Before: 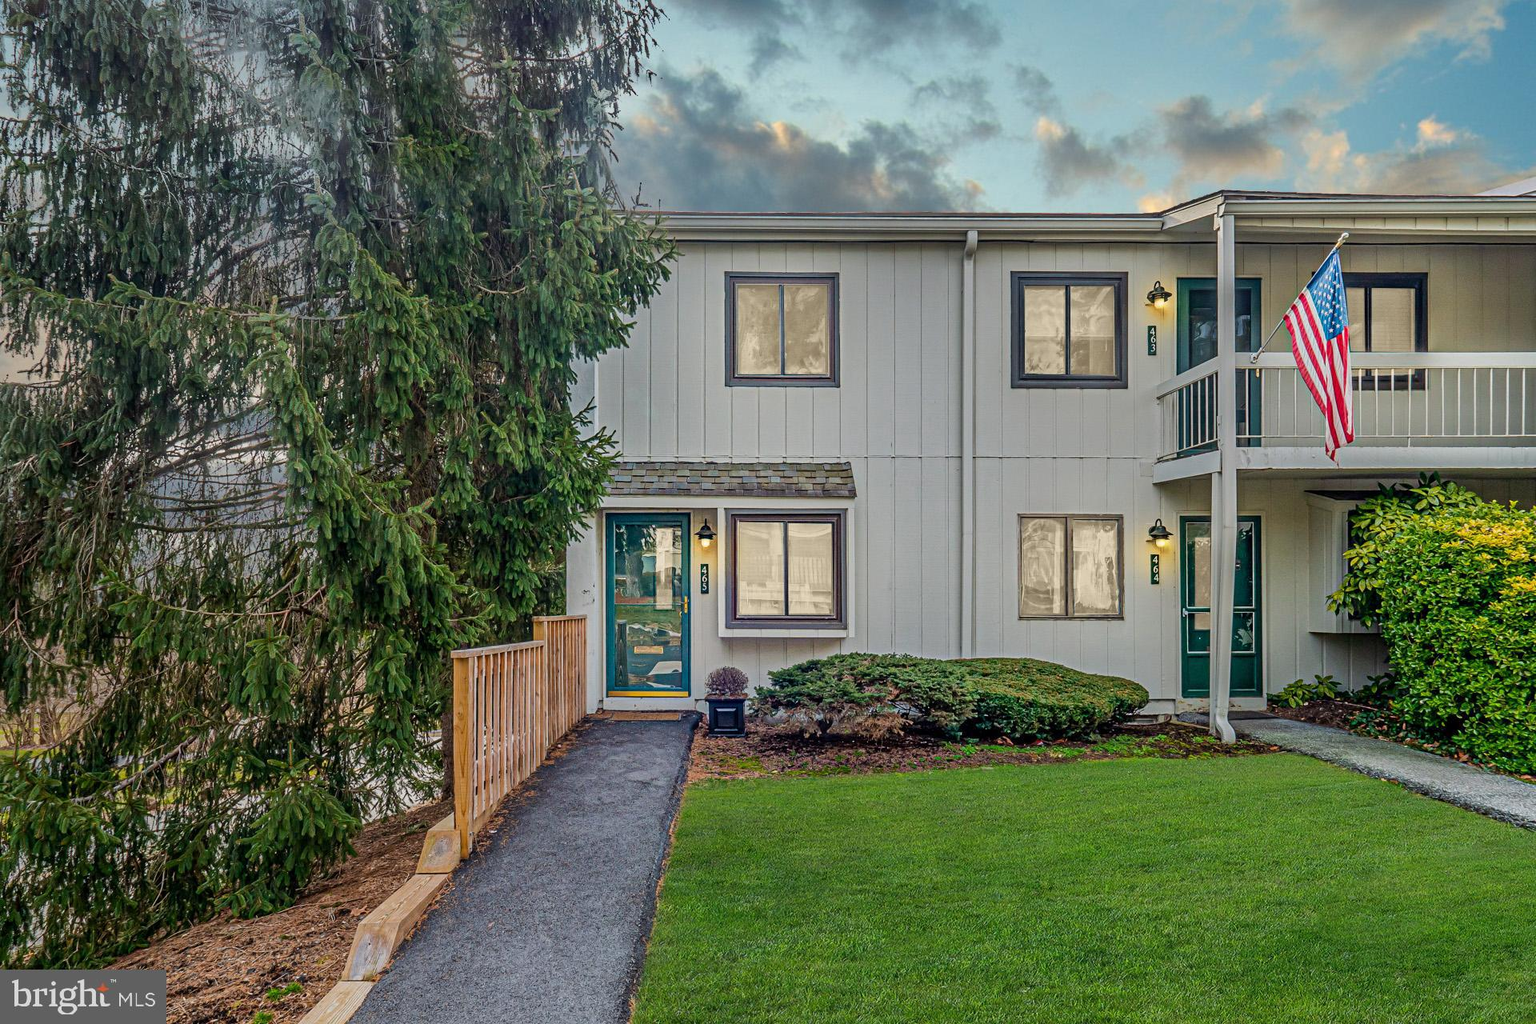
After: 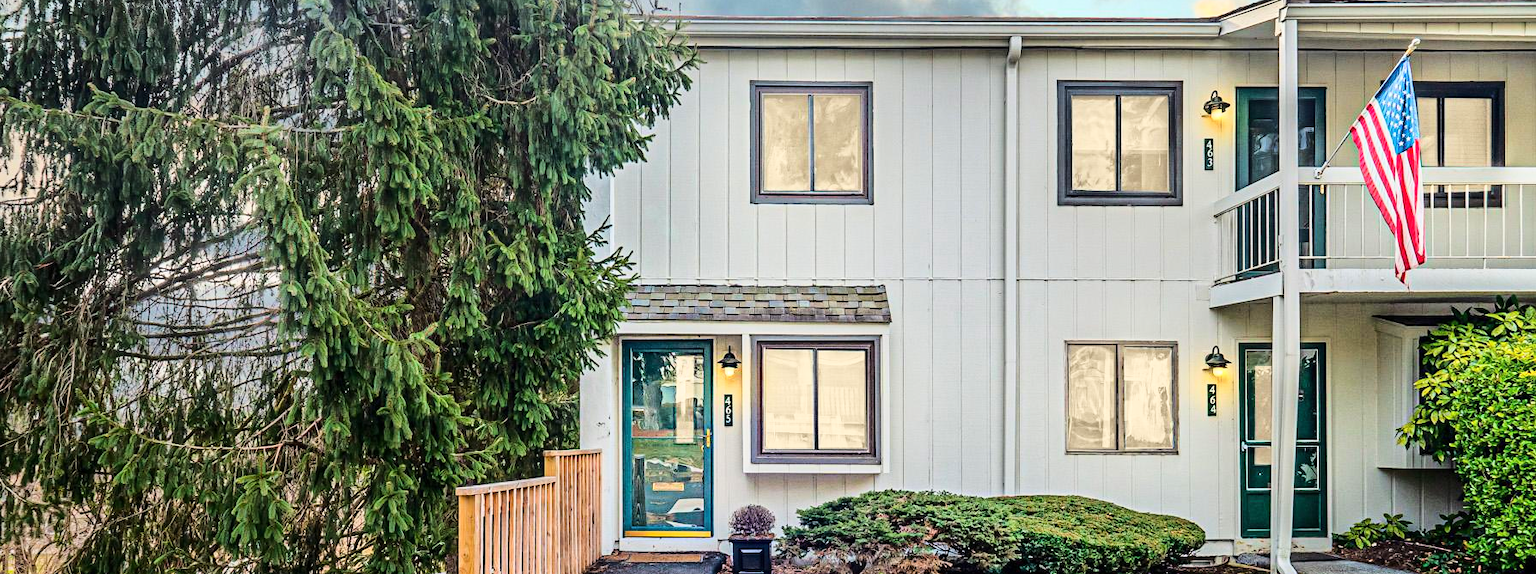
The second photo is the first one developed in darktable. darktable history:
crop: left 1.744%, top 19.225%, right 5.069%, bottom 28.357%
base curve: curves: ch0 [(0, 0) (0.032, 0.037) (0.105, 0.228) (0.435, 0.76) (0.856, 0.983) (1, 1)]
